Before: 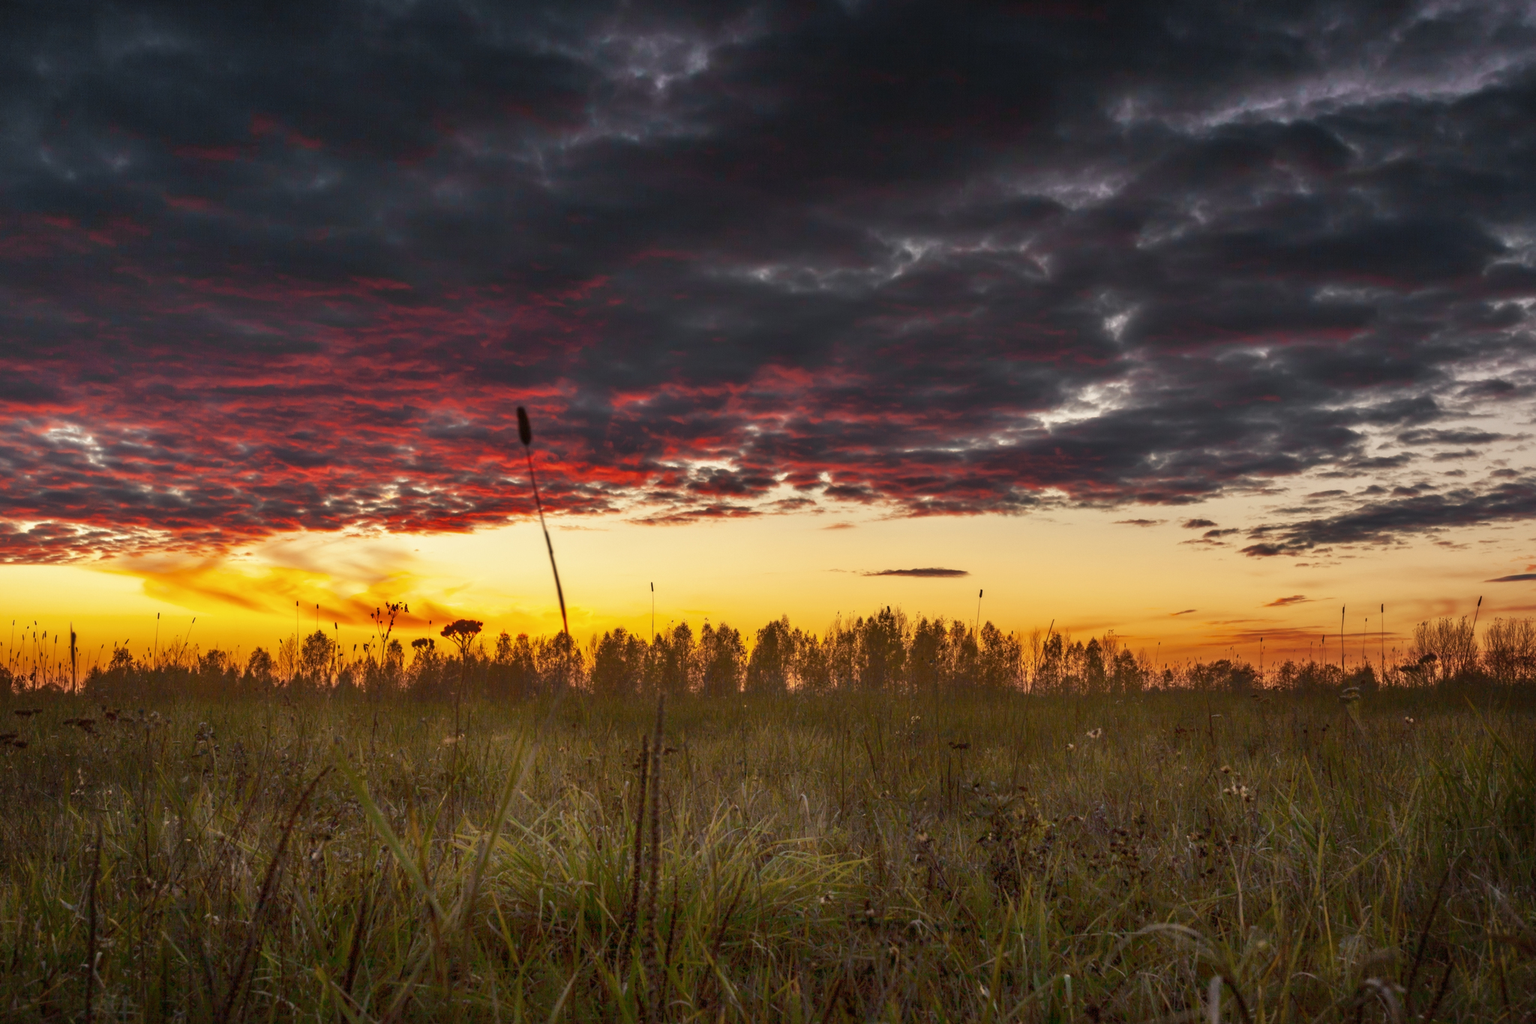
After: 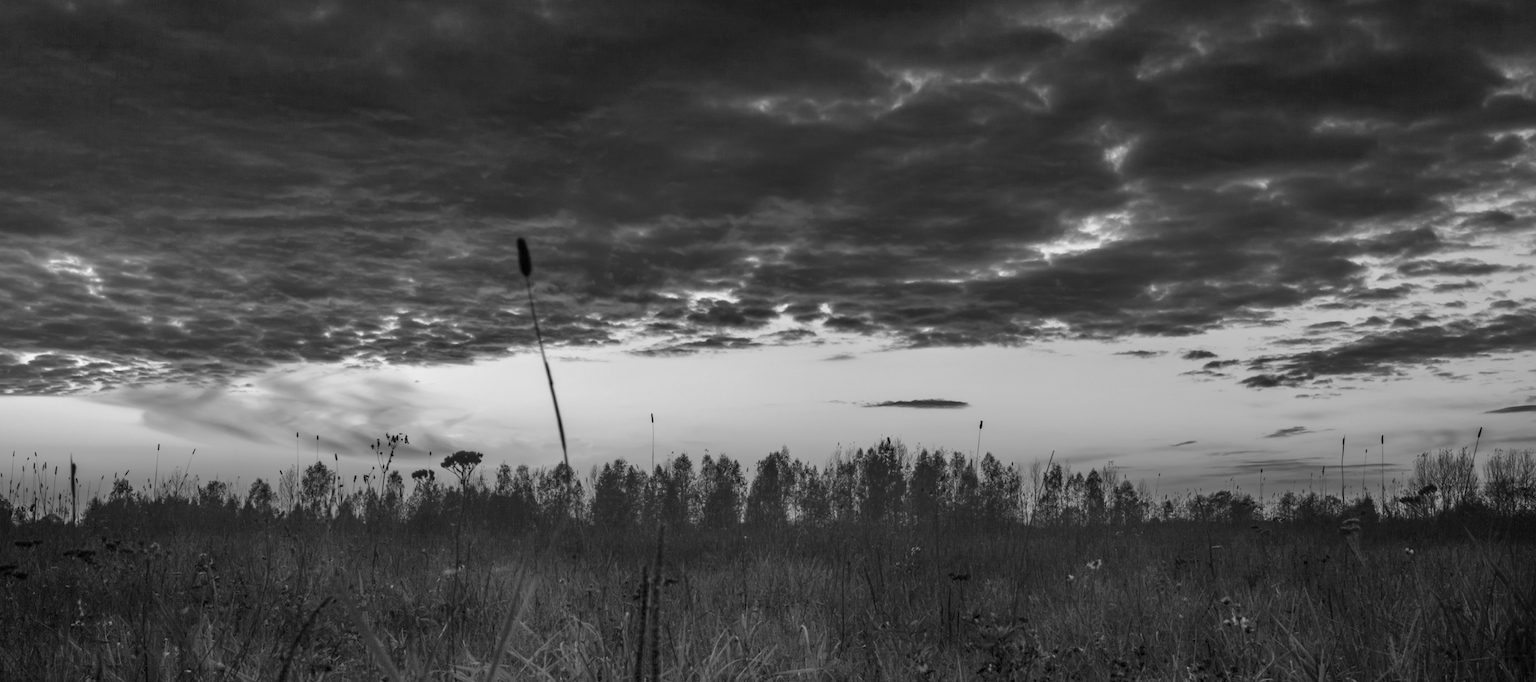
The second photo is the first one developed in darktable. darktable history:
crop: top 16.533%, bottom 16.746%
color calibration: output gray [0.246, 0.254, 0.501, 0], illuminant custom, x 0.389, y 0.387, temperature 3817.92 K
tone equalizer: luminance estimator HSV value / RGB max
